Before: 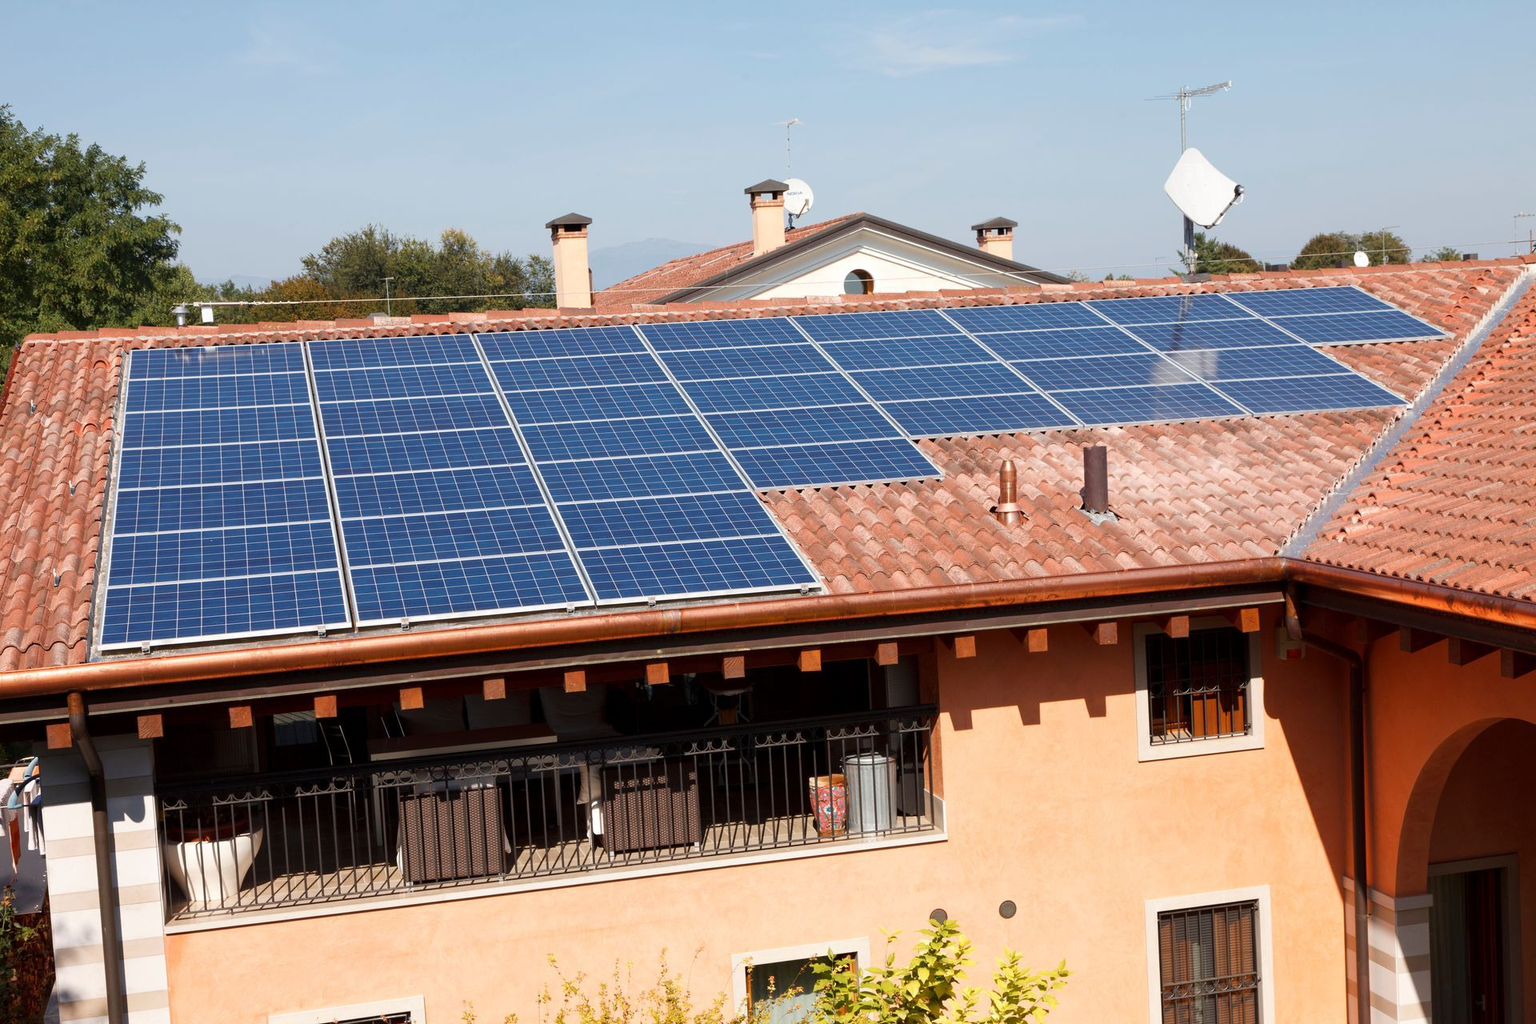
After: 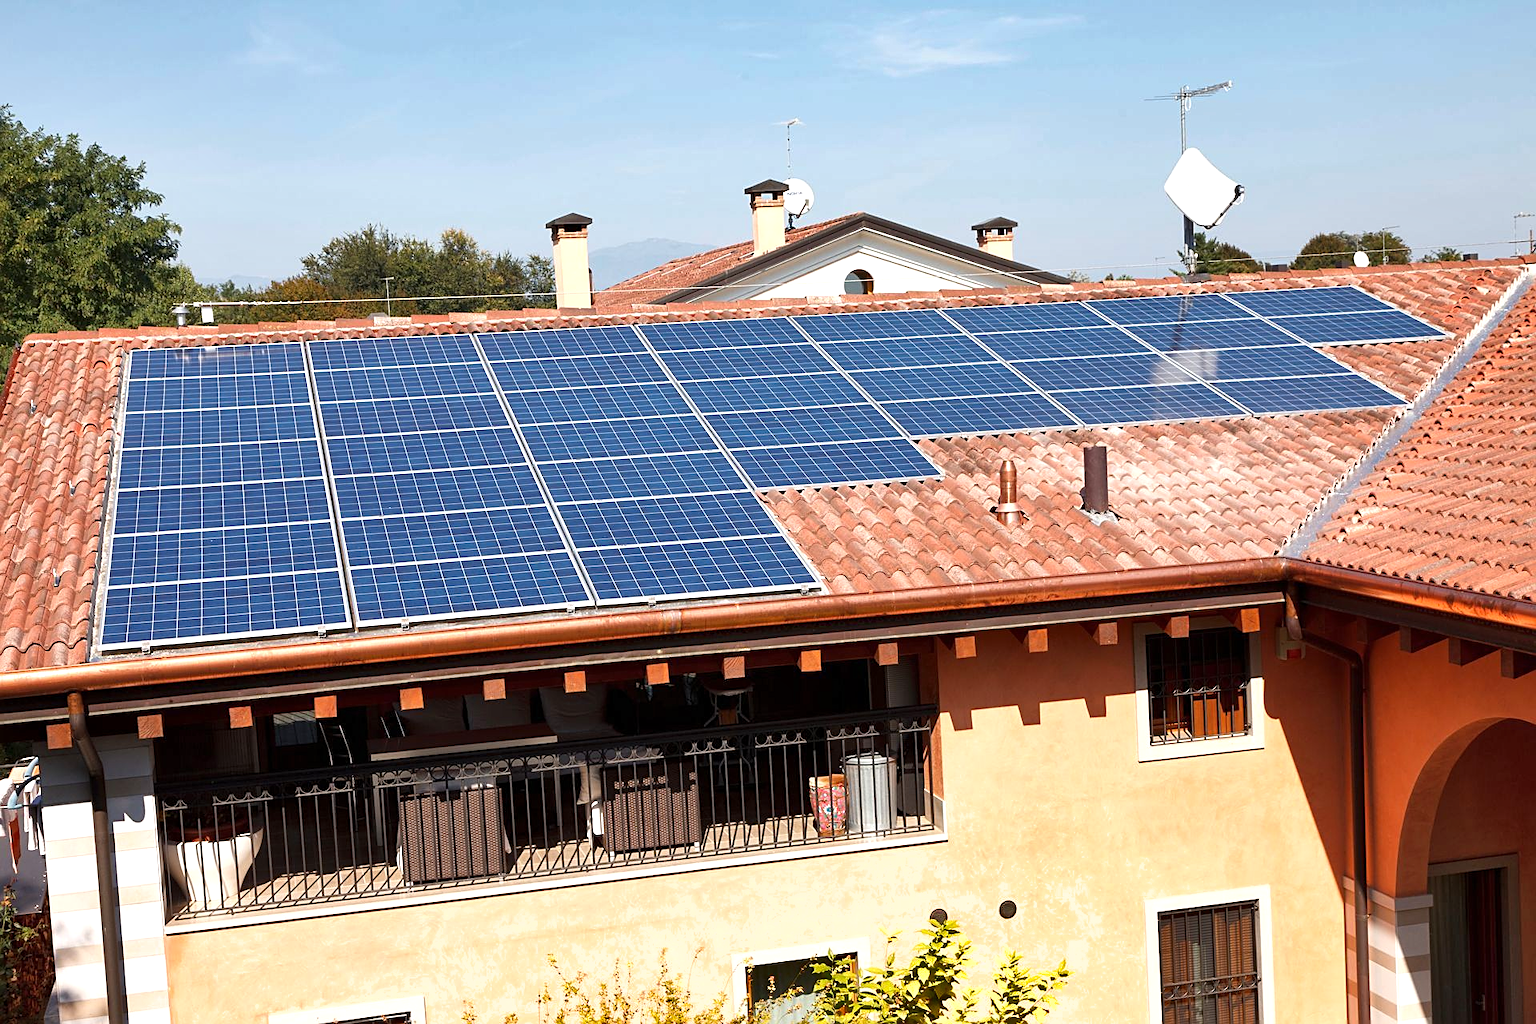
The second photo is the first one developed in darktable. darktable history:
sharpen: amount 0.49
exposure: exposure 0.439 EV, compensate exposure bias true, compensate highlight preservation false
shadows and highlights: low approximation 0.01, soften with gaussian
